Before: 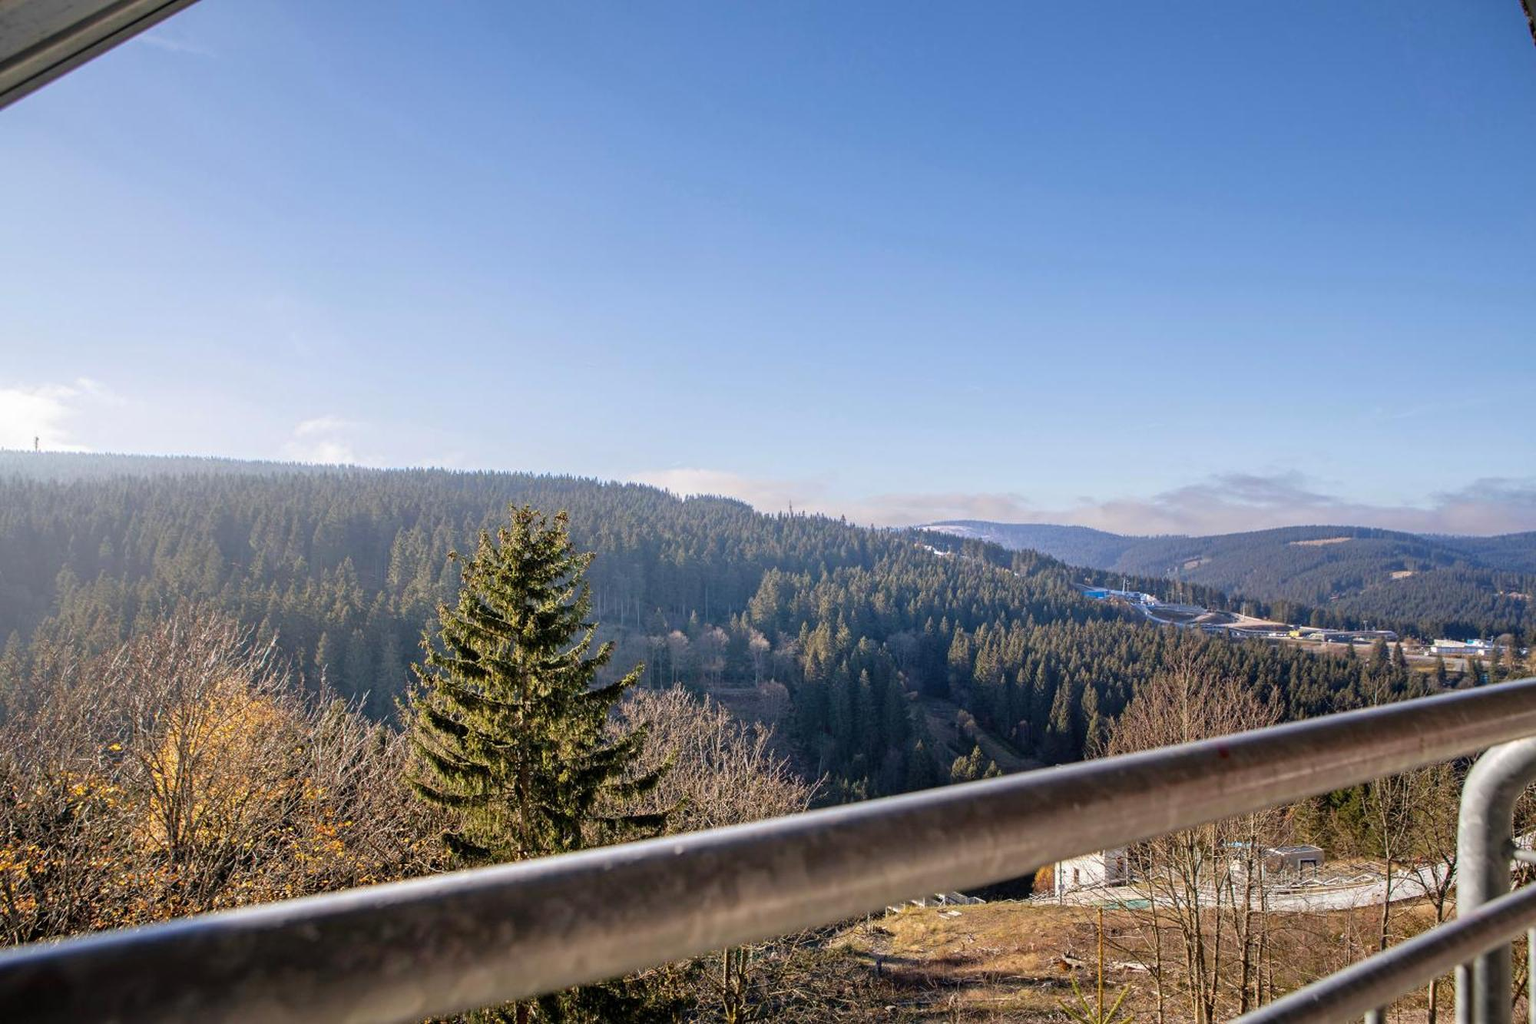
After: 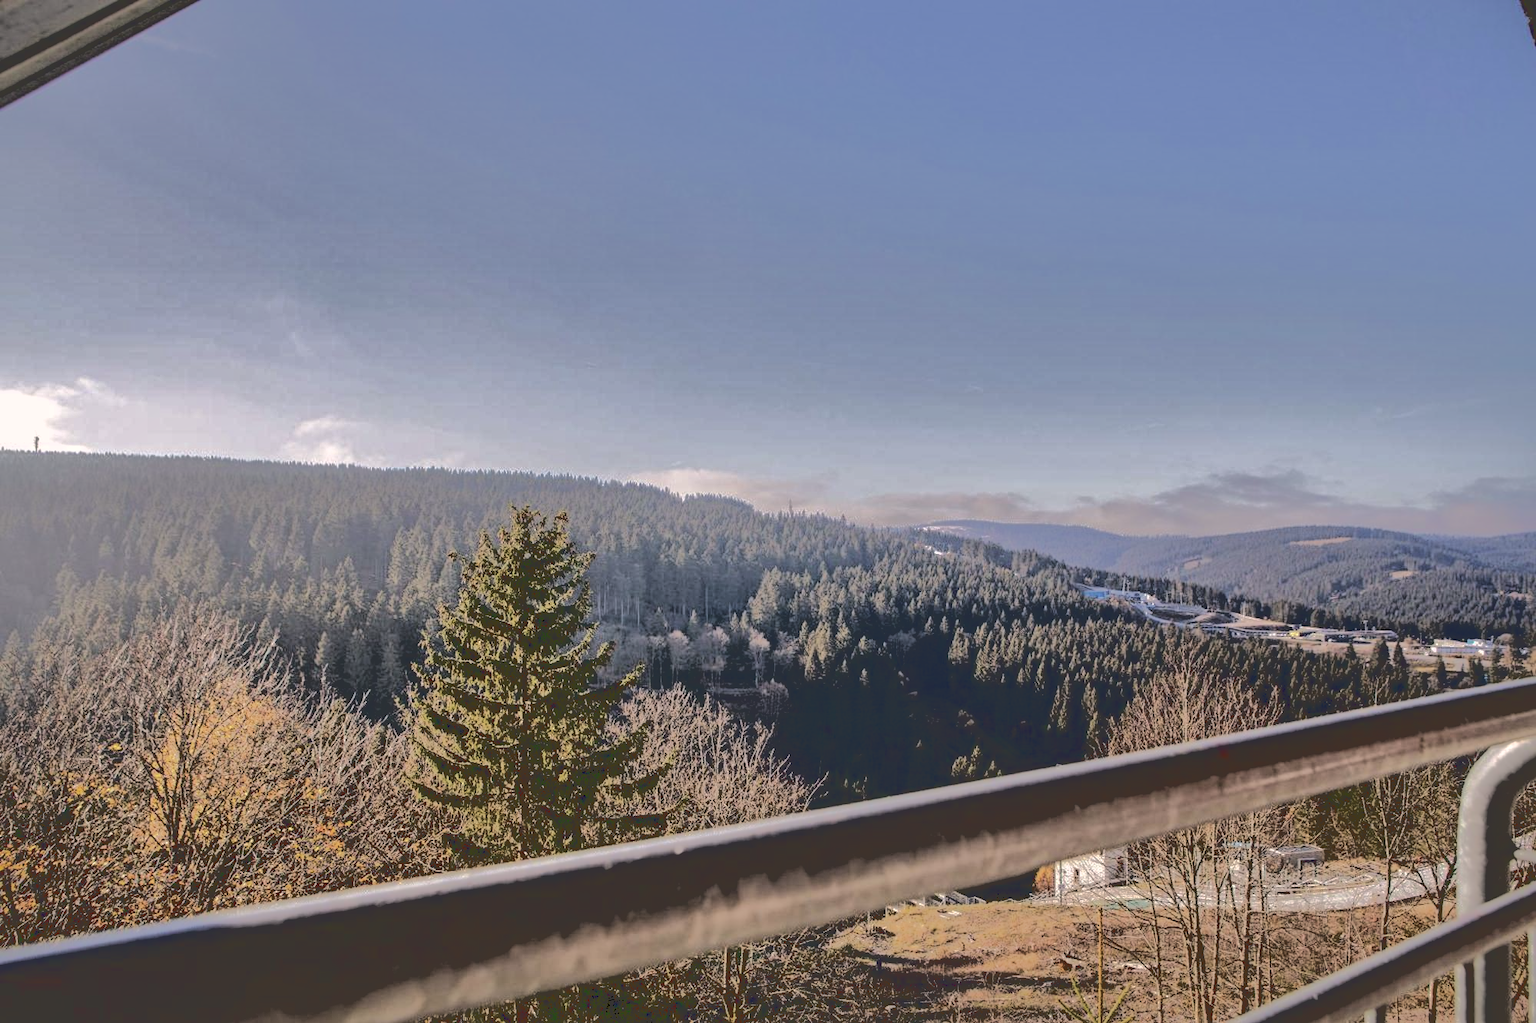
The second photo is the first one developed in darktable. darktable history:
shadows and highlights: shadows 38.43, highlights -74.54
color correction: highlights a* 5.59, highlights b* 5.24, saturation 0.68
base curve: curves: ch0 [(0.065, 0.026) (0.236, 0.358) (0.53, 0.546) (0.777, 0.841) (0.924, 0.992)], preserve colors average RGB
